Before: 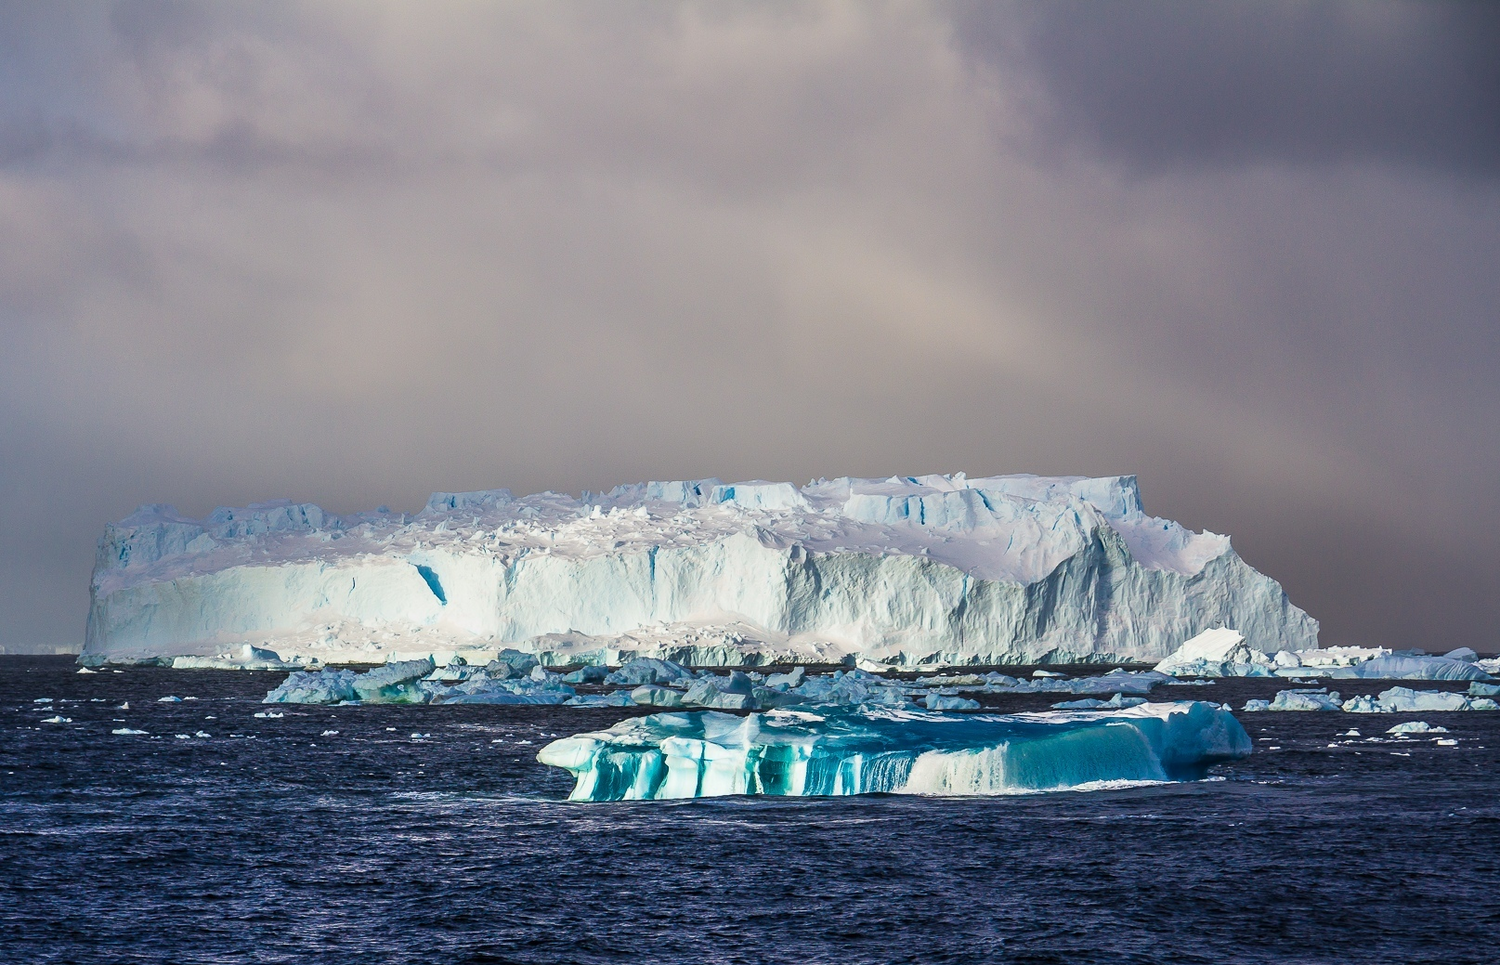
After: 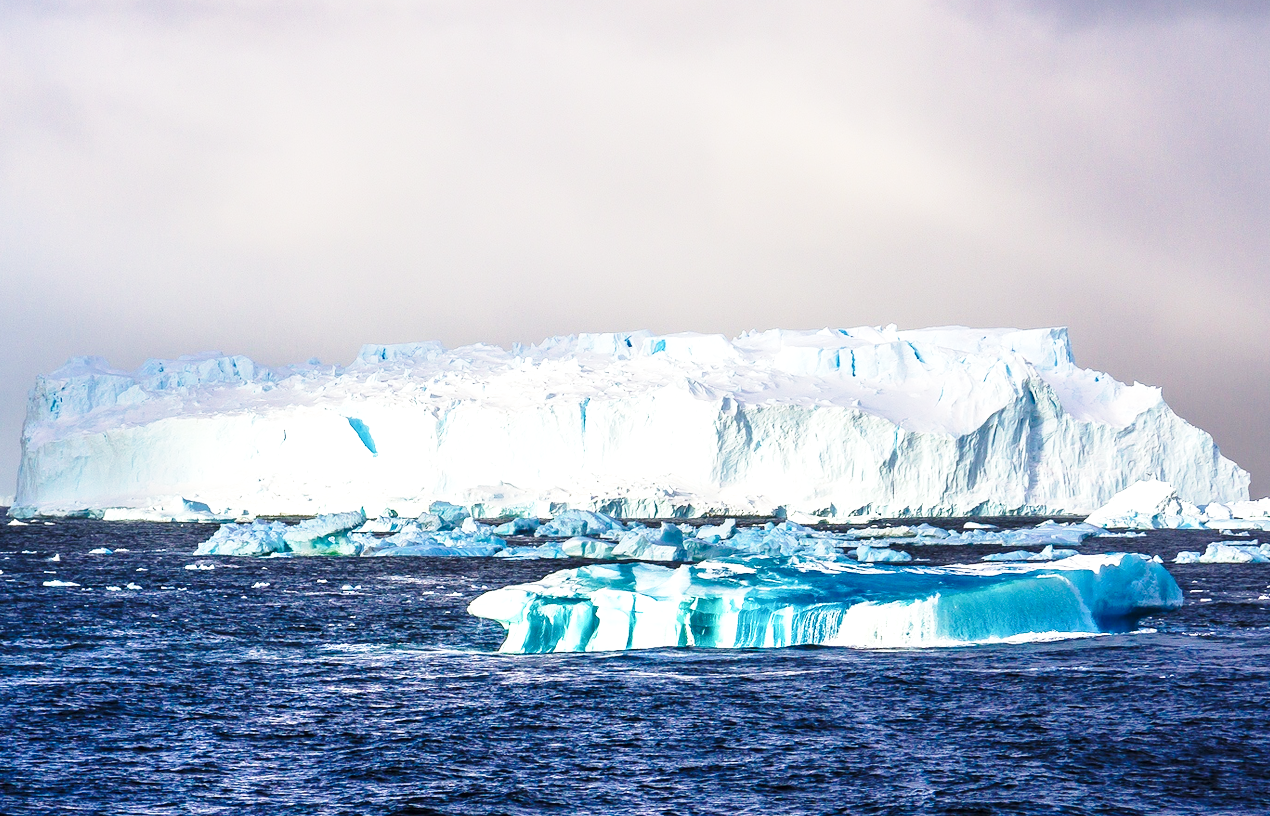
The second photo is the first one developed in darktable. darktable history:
exposure: exposure 0.695 EV, compensate highlight preservation false
crop and rotate: left 4.666%, top 15.415%, right 10.652%
base curve: curves: ch0 [(0, 0) (0.028, 0.03) (0.121, 0.232) (0.46, 0.748) (0.859, 0.968) (1, 1)], preserve colors none
